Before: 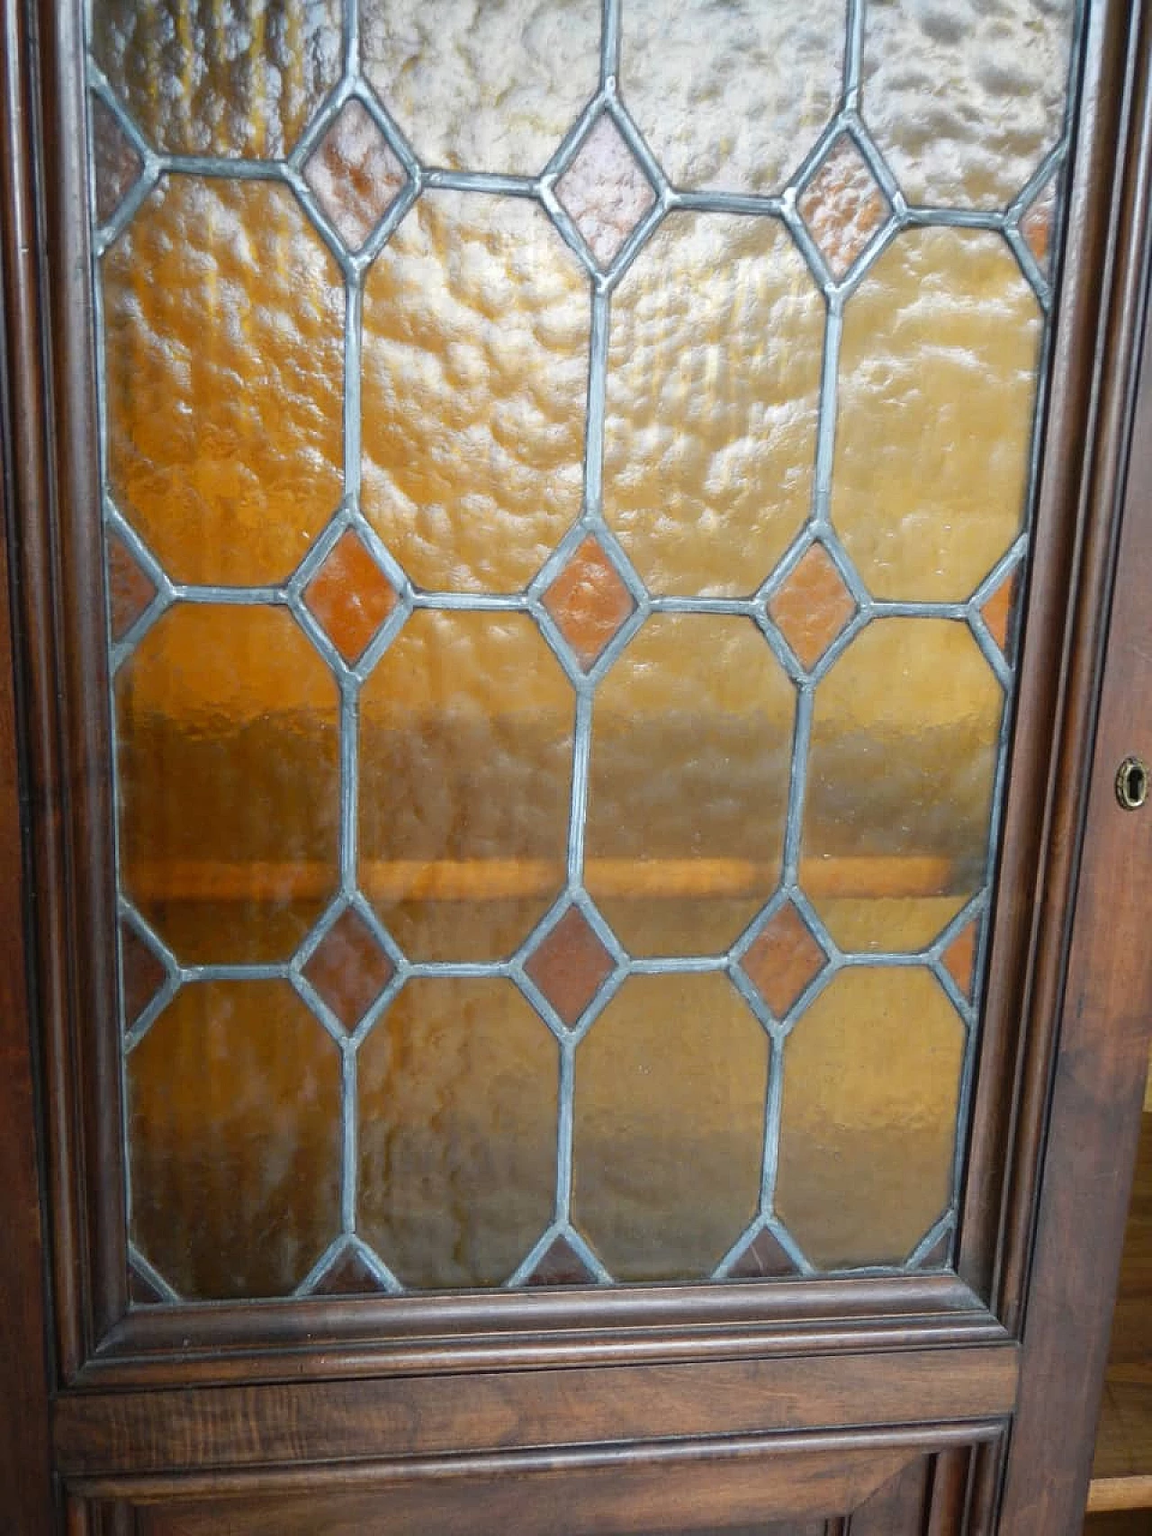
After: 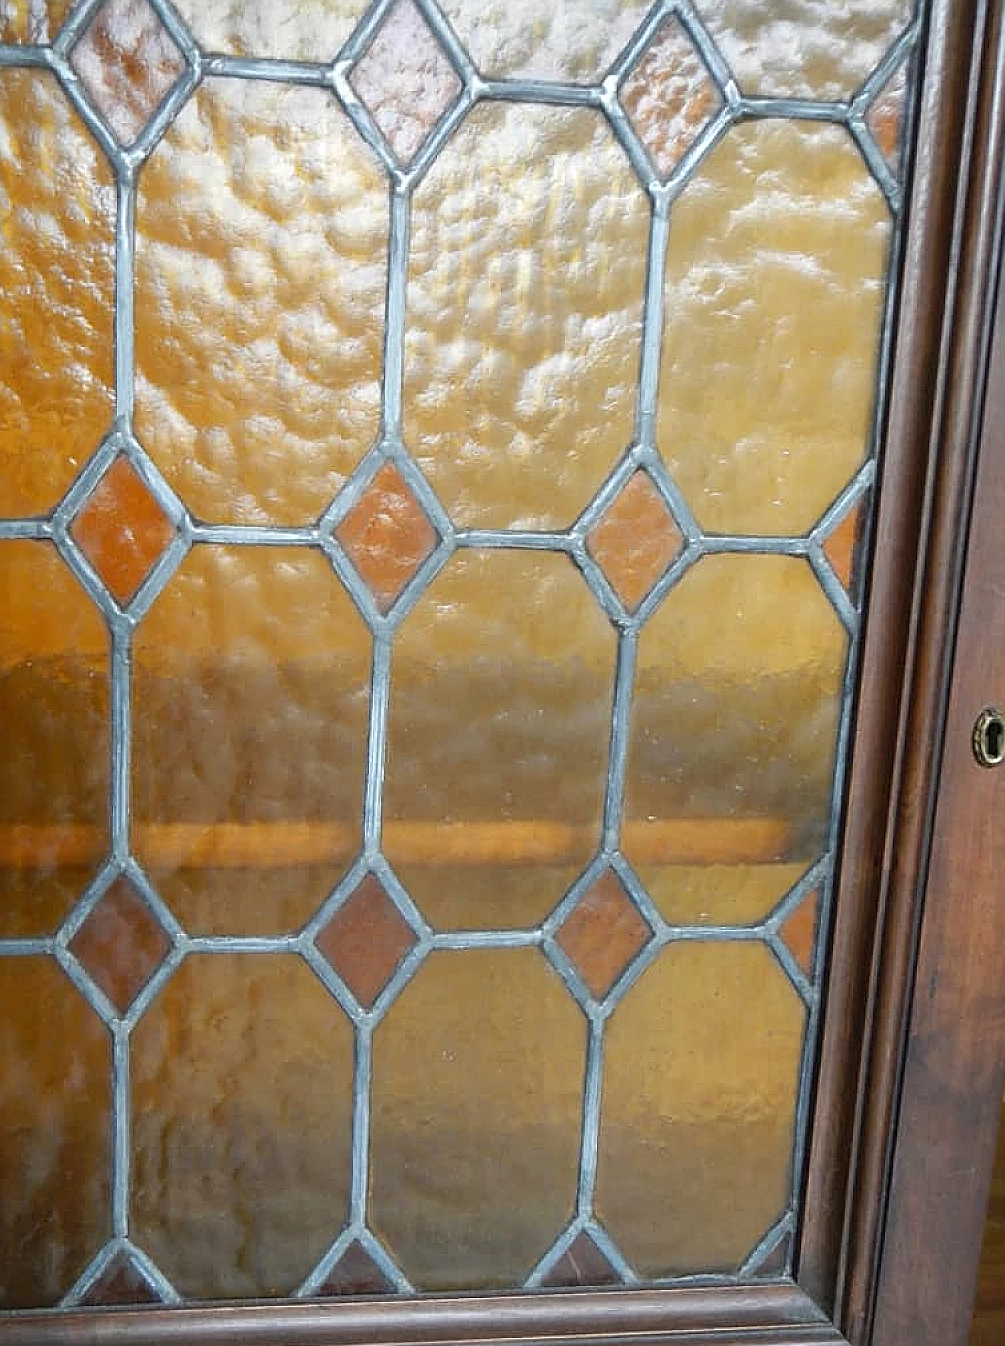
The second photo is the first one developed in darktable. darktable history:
crop and rotate: left 20.926%, top 7.837%, right 0.496%, bottom 13.287%
tone equalizer: on, module defaults
sharpen: on, module defaults
